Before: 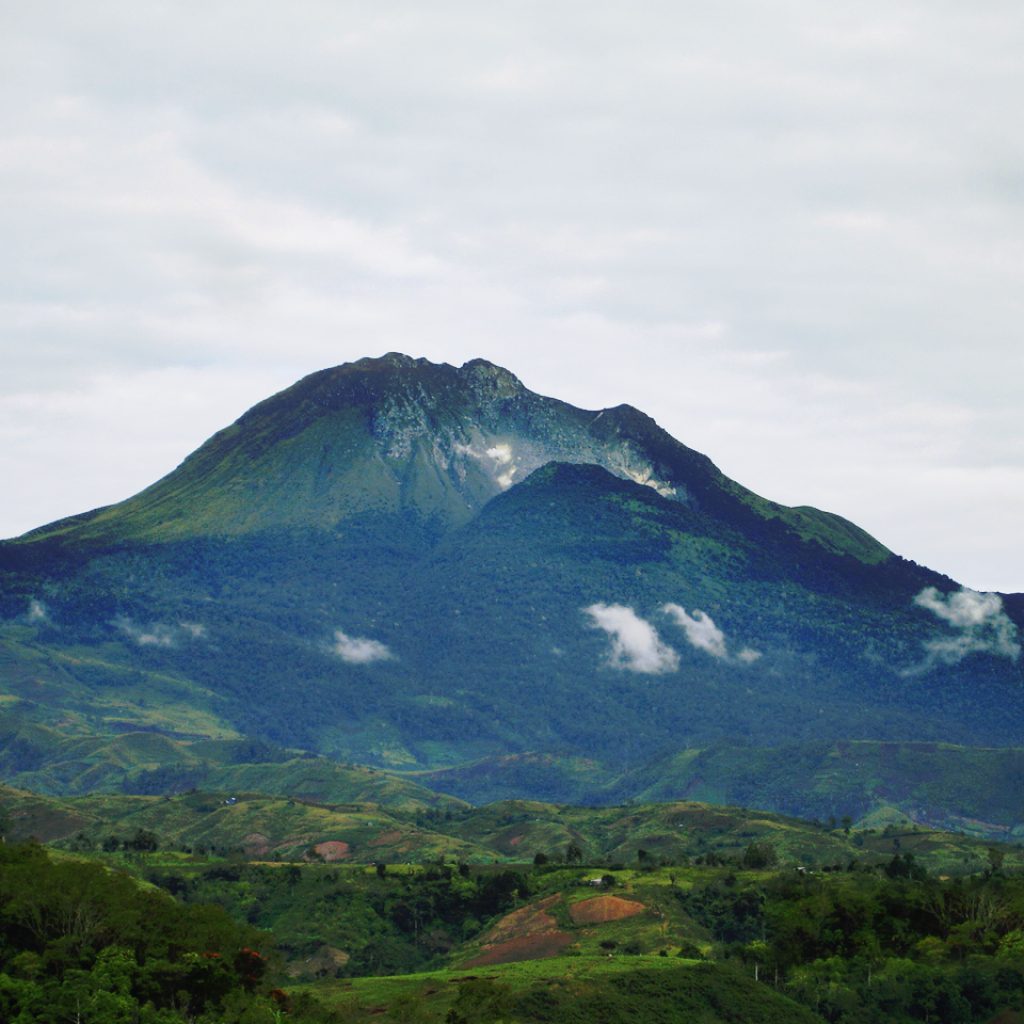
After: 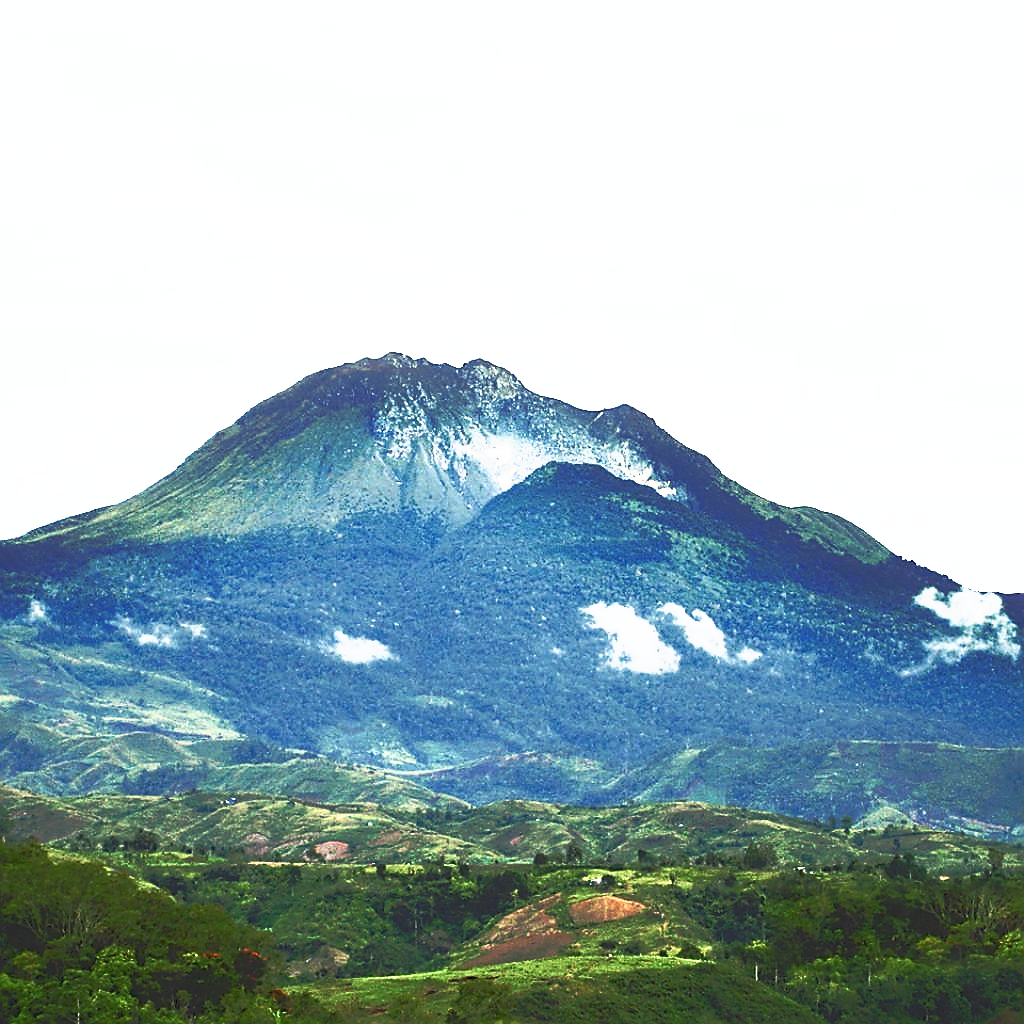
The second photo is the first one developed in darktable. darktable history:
tone curve: curves: ch0 [(0, 0) (0.003, 0.115) (0.011, 0.133) (0.025, 0.157) (0.044, 0.182) (0.069, 0.209) (0.1, 0.239) (0.136, 0.279) (0.177, 0.326) (0.224, 0.379) (0.277, 0.436) (0.335, 0.507) (0.399, 0.587) (0.468, 0.671) (0.543, 0.75) (0.623, 0.837) (0.709, 0.916) (0.801, 0.978) (0.898, 0.985) (1, 1)], preserve colors none
sharpen: radius 1.41, amount 1.249, threshold 0.713
contrast brightness saturation: contrast 0.607, brightness 0.355, saturation 0.143
